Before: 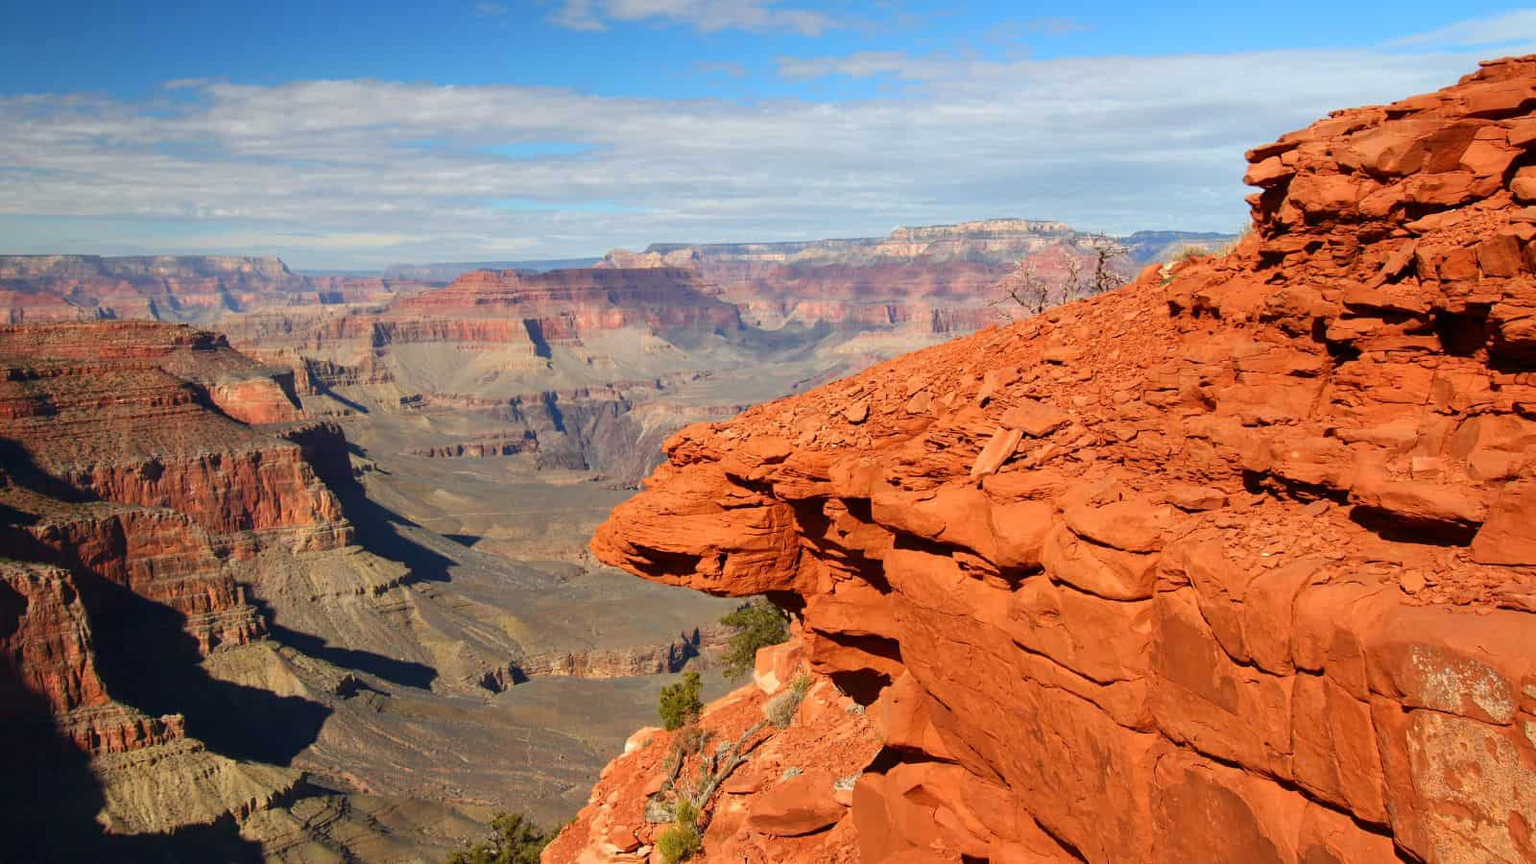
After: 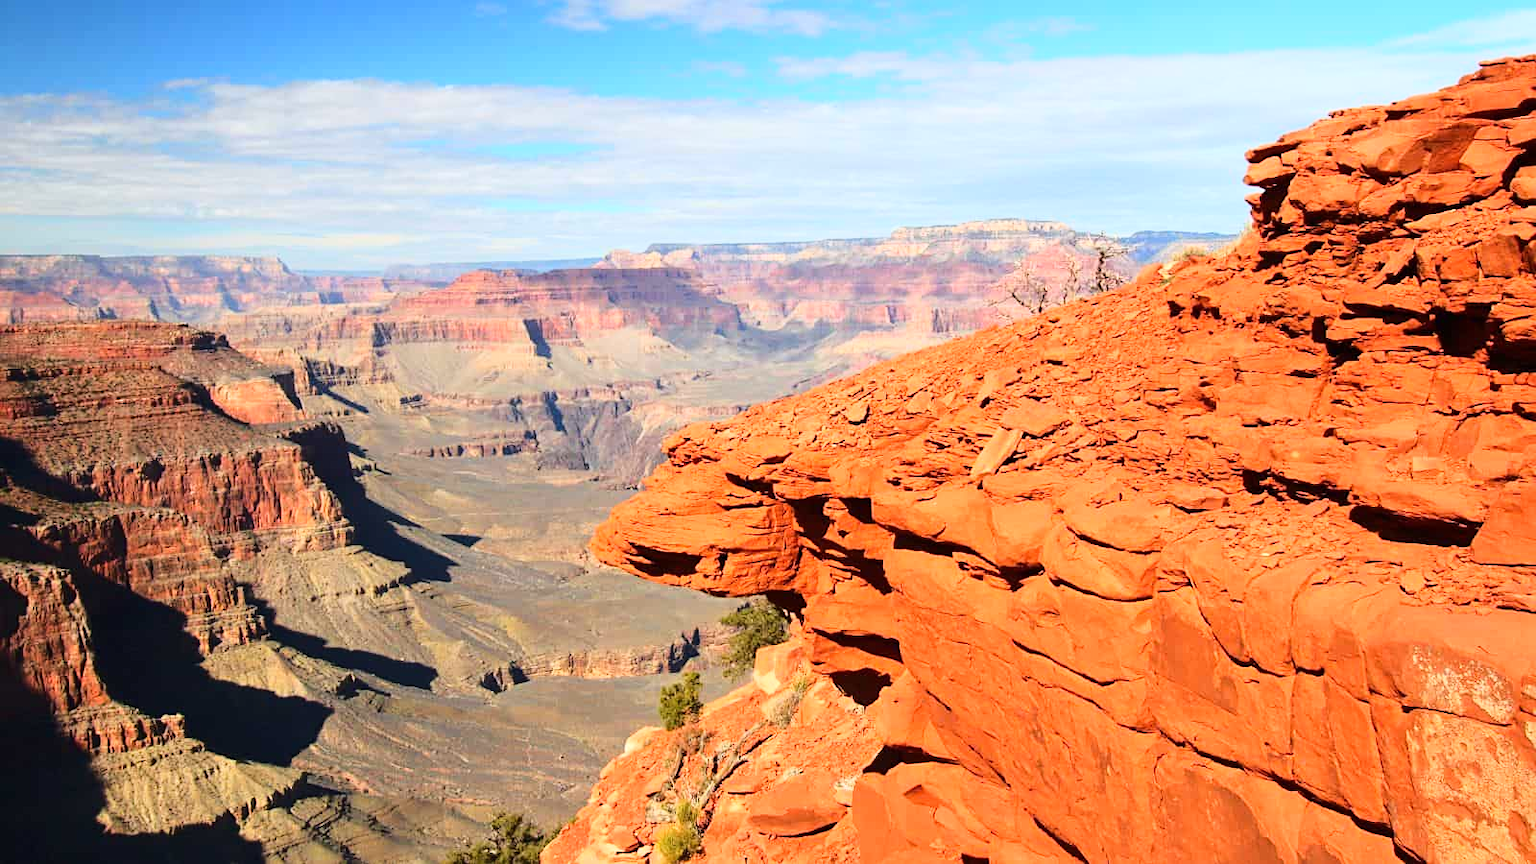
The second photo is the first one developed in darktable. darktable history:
base curve: curves: ch0 [(0, 0) (0.028, 0.03) (0.121, 0.232) (0.46, 0.748) (0.859, 0.968) (1, 1)]
sharpen: amount 0.21
